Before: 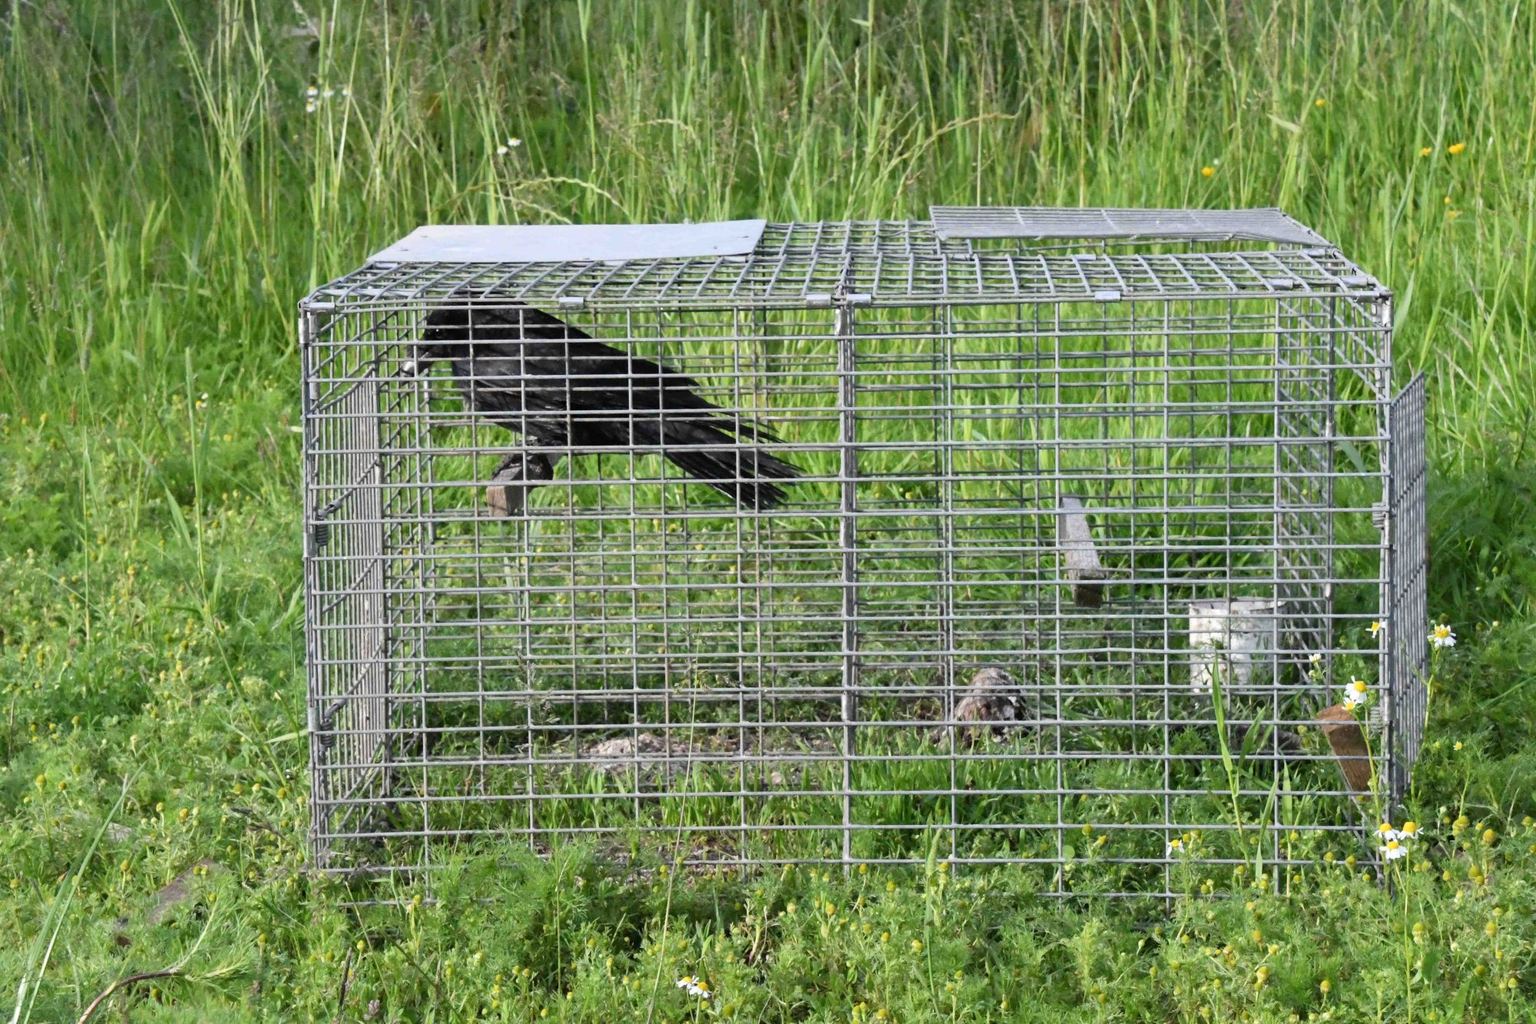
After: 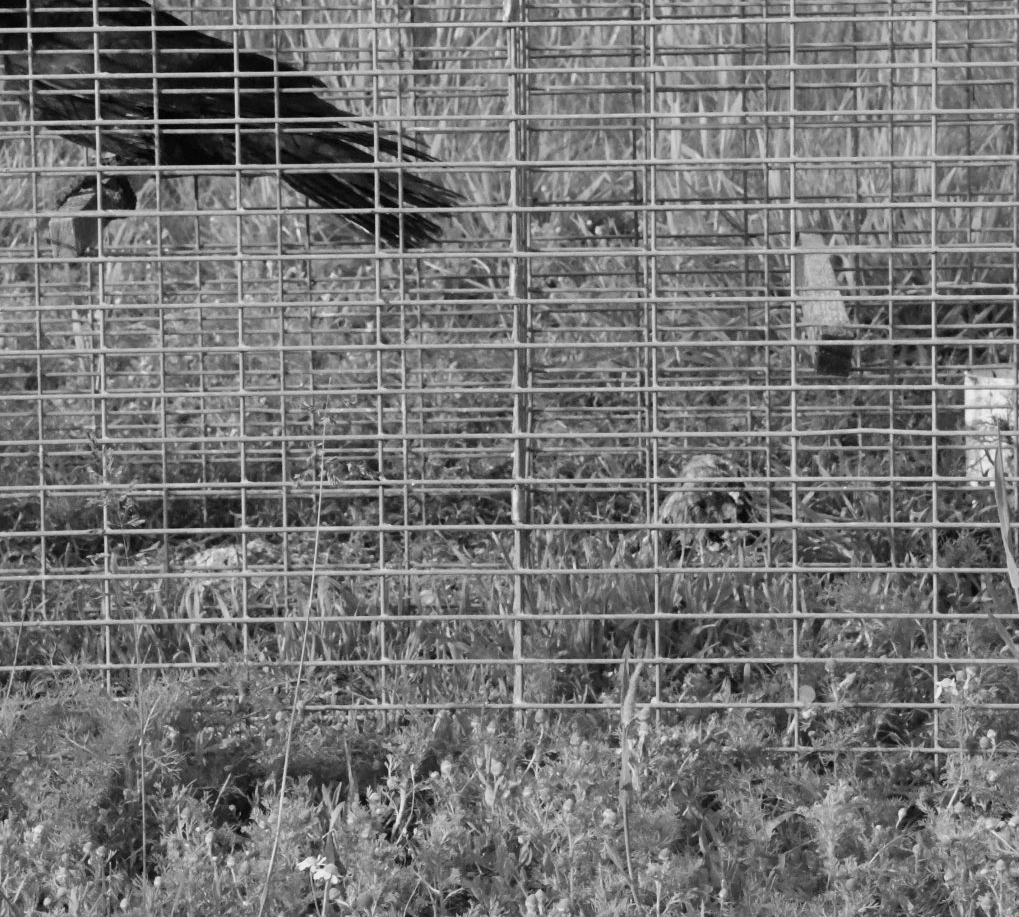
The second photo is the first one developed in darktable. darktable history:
exposure: compensate highlight preservation false
crop and rotate: left 29.237%, top 31.152%, right 19.807%
monochrome: a 73.58, b 64.21
color balance rgb: linear chroma grading › shadows -8%, linear chroma grading › global chroma 10%, perceptual saturation grading › global saturation 2%, perceptual saturation grading › highlights -2%, perceptual saturation grading › mid-tones 4%, perceptual saturation grading › shadows 8%, perceptual brilliance grading › global brilliance 2%, perceptual brilliance grading › highlights -4%, global vibrance 16%, saturation formula JzAzBz (2021)
